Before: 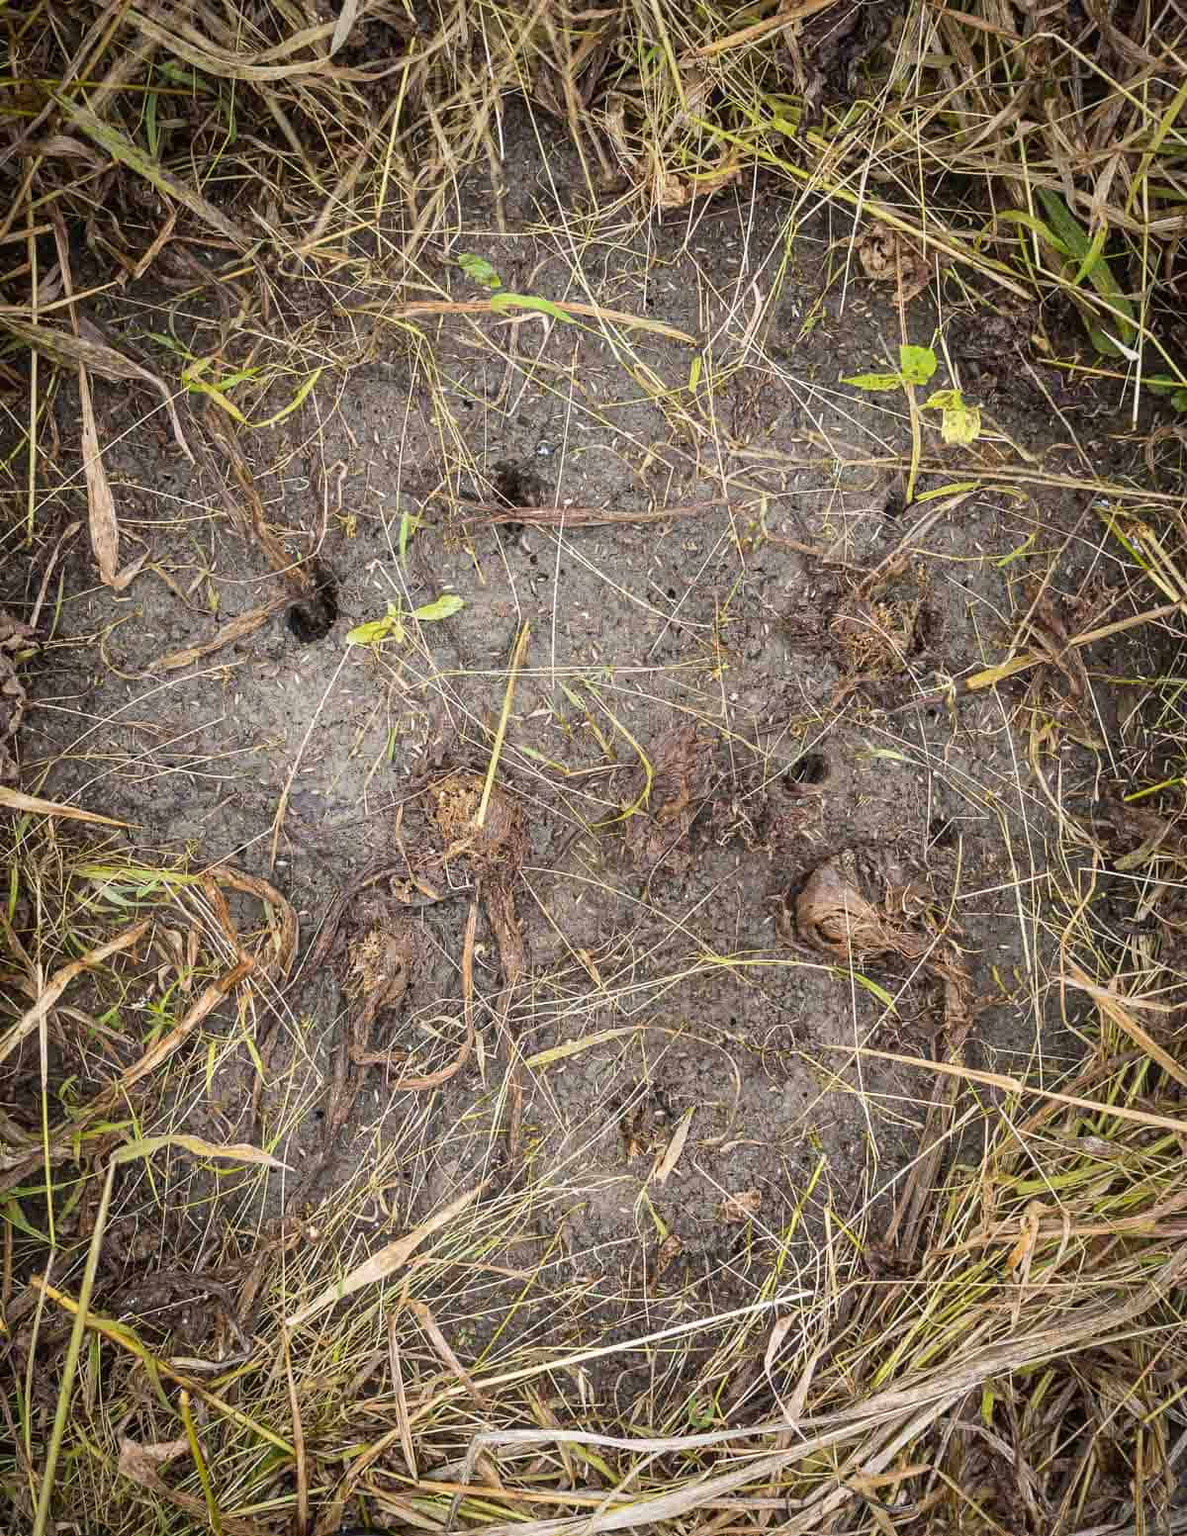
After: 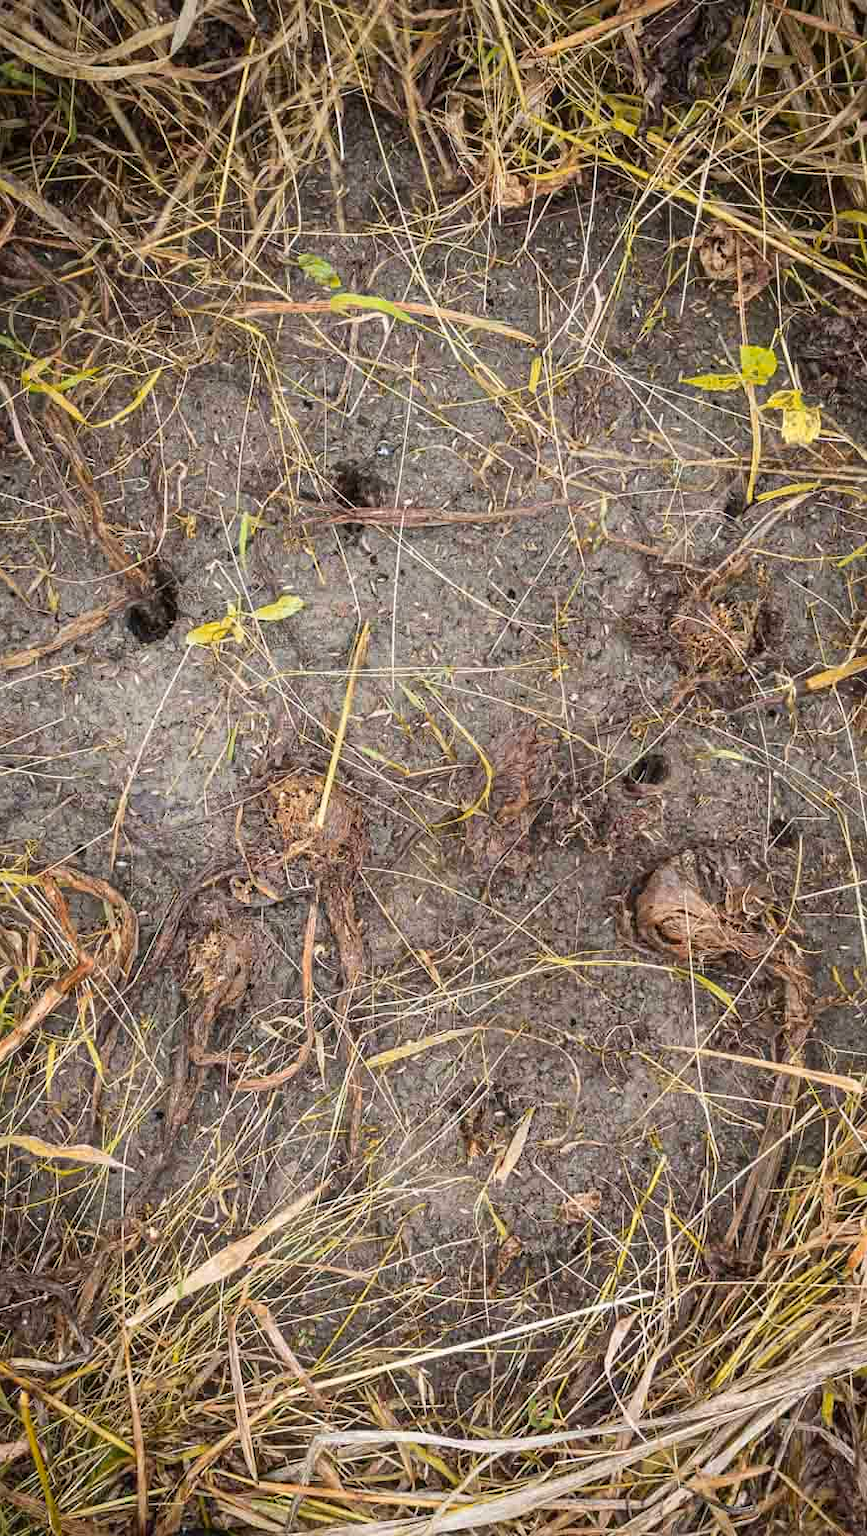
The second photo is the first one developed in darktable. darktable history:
crop: left 13.556%, right 13.327%
color zones: curves: ch1 [(0.235, 0.558) (0.75, 0.5)]; ch2 [(0.25, 0.462) (0.749, 0.457)]
